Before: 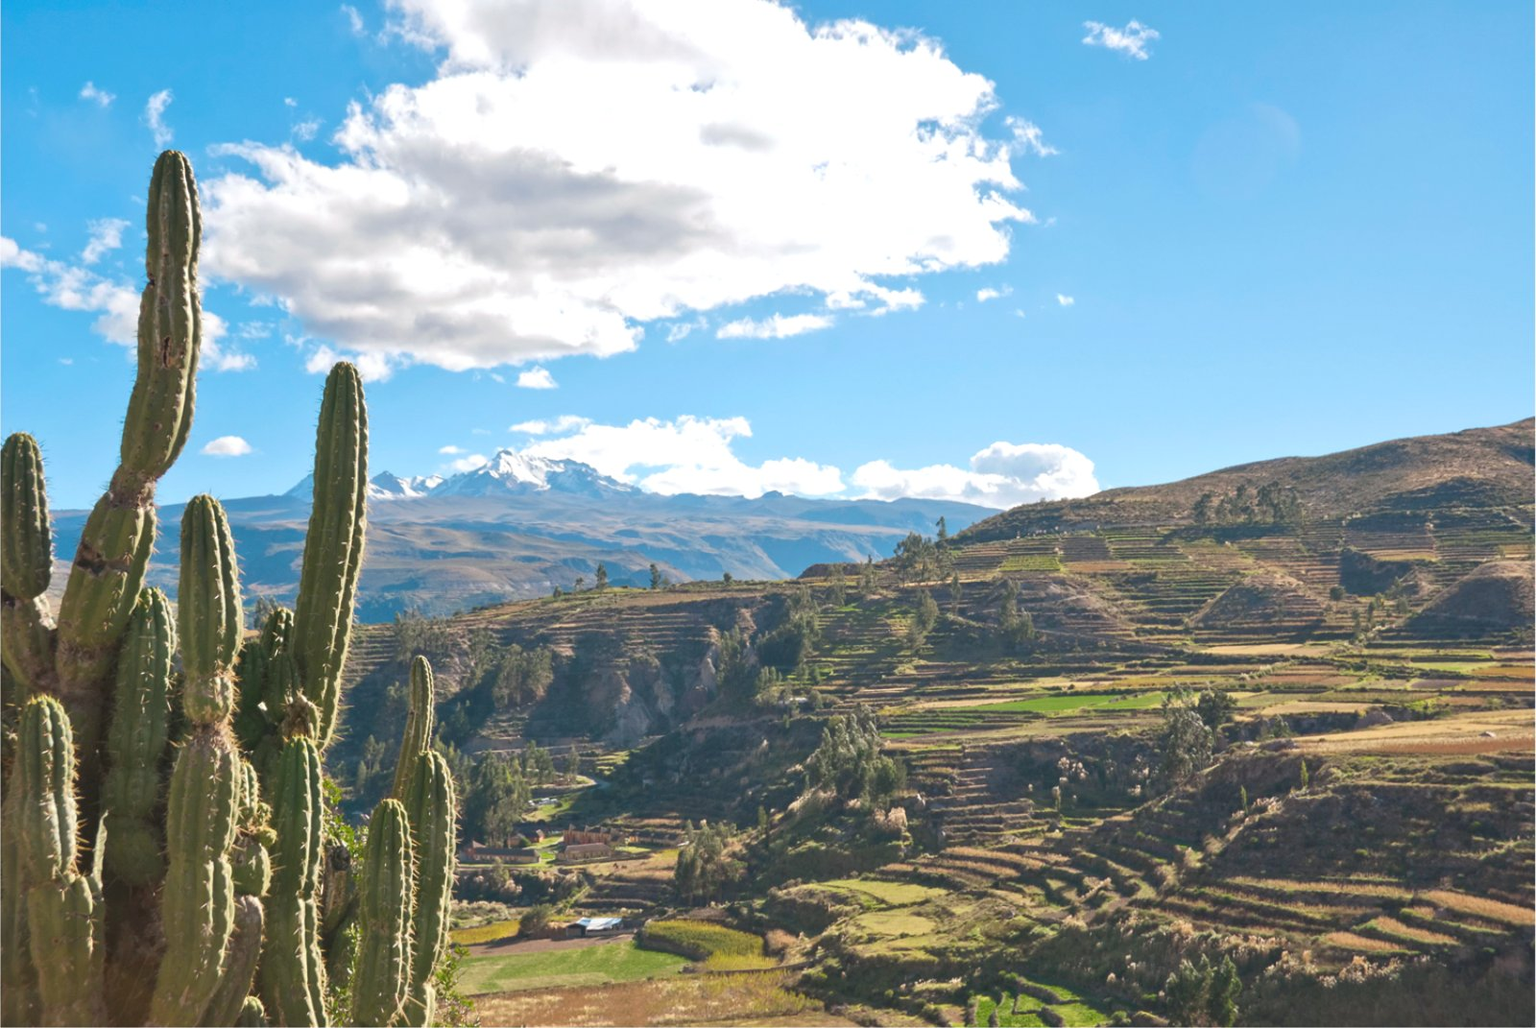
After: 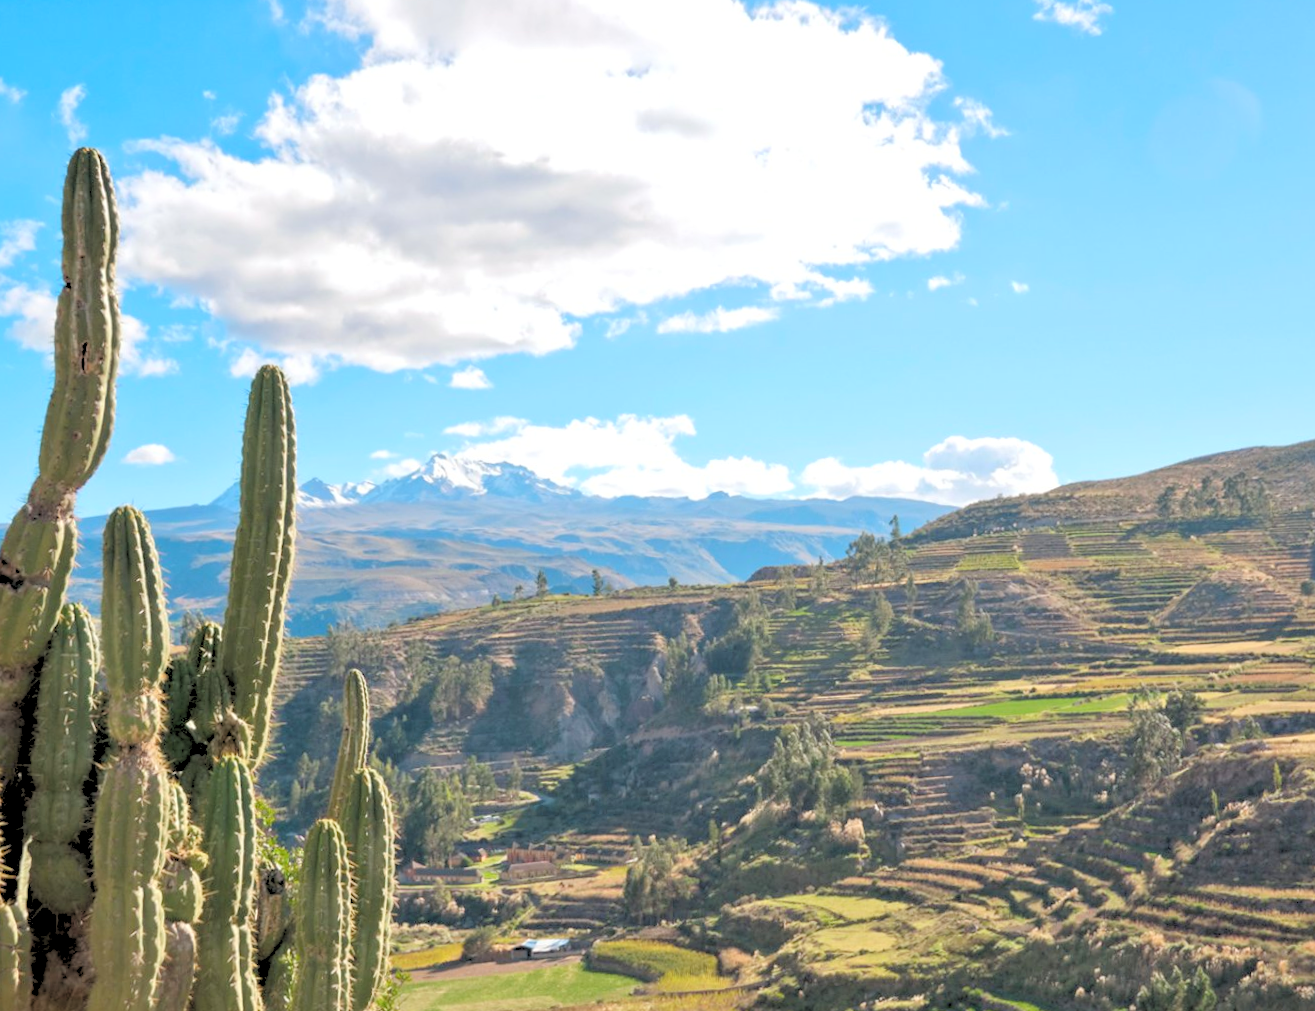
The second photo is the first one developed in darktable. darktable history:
crop and rotate: angle 1°, left 4.281%, top 0.642%, right 11.383%, bottom 2.486%
rgb levels: levels [[0.027, 0.429, 0.996], [0, 0.5, 1], [0, 0.5, 1]]
